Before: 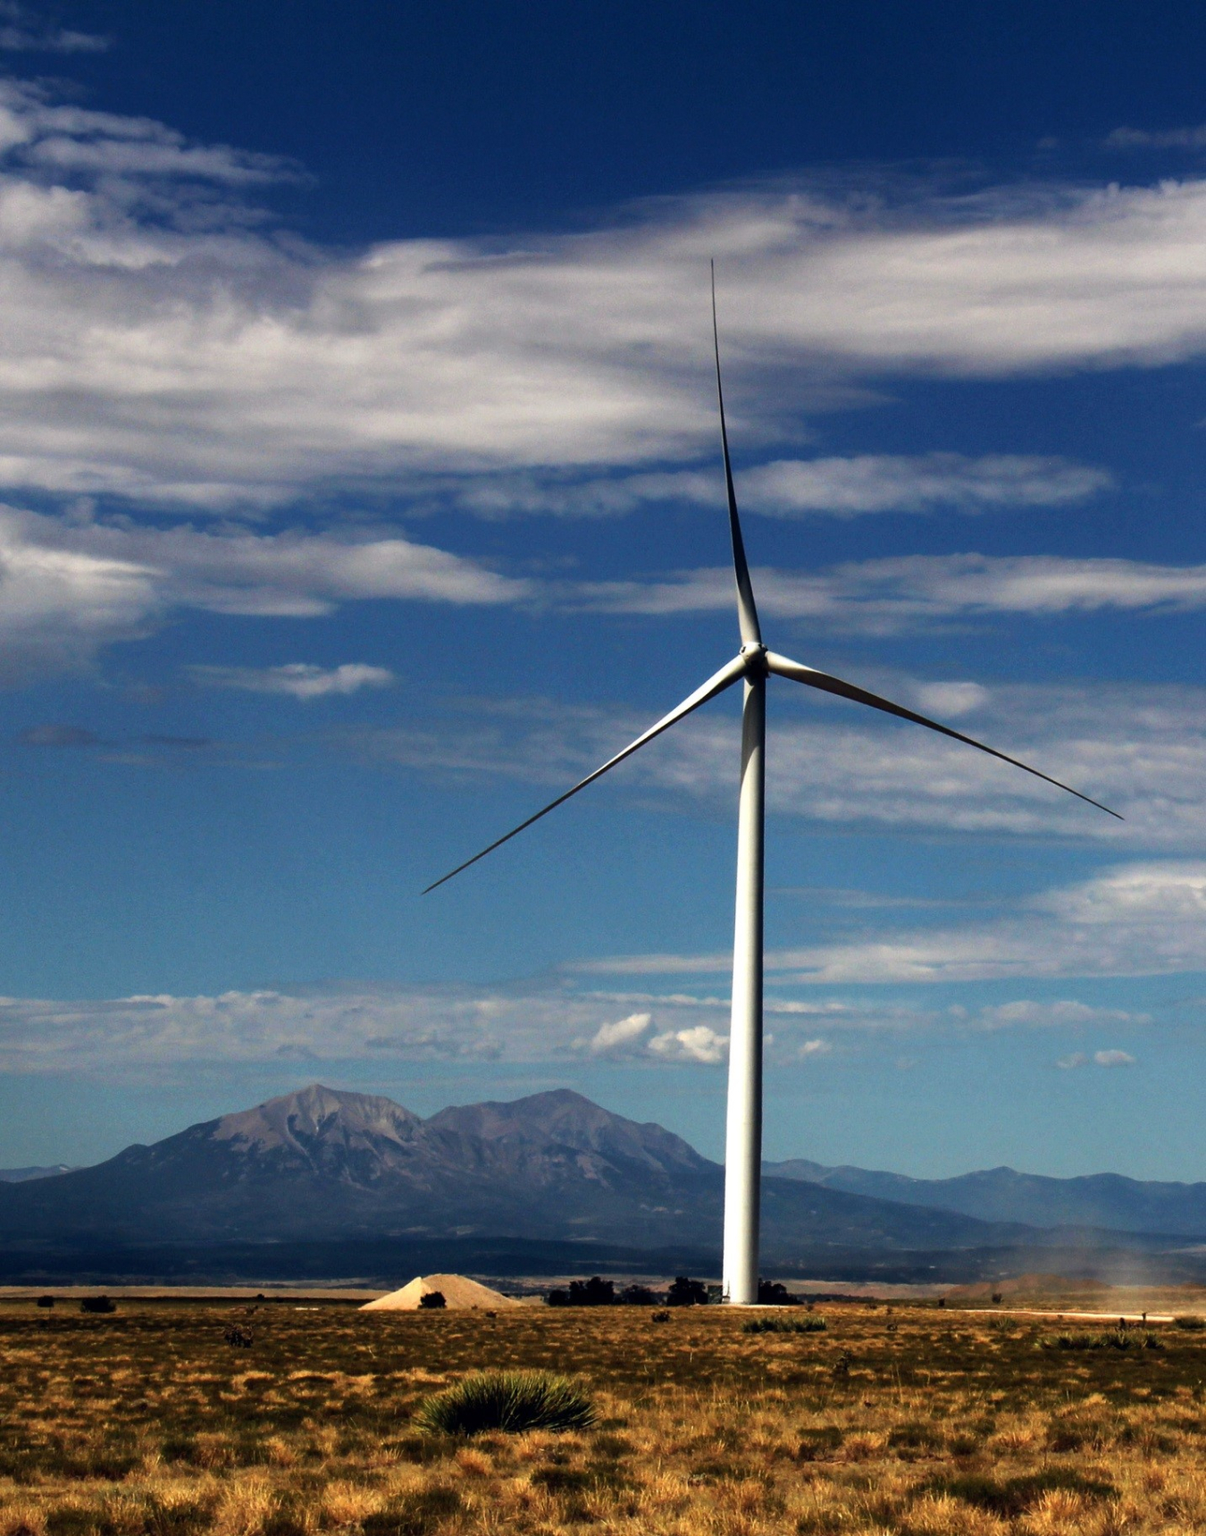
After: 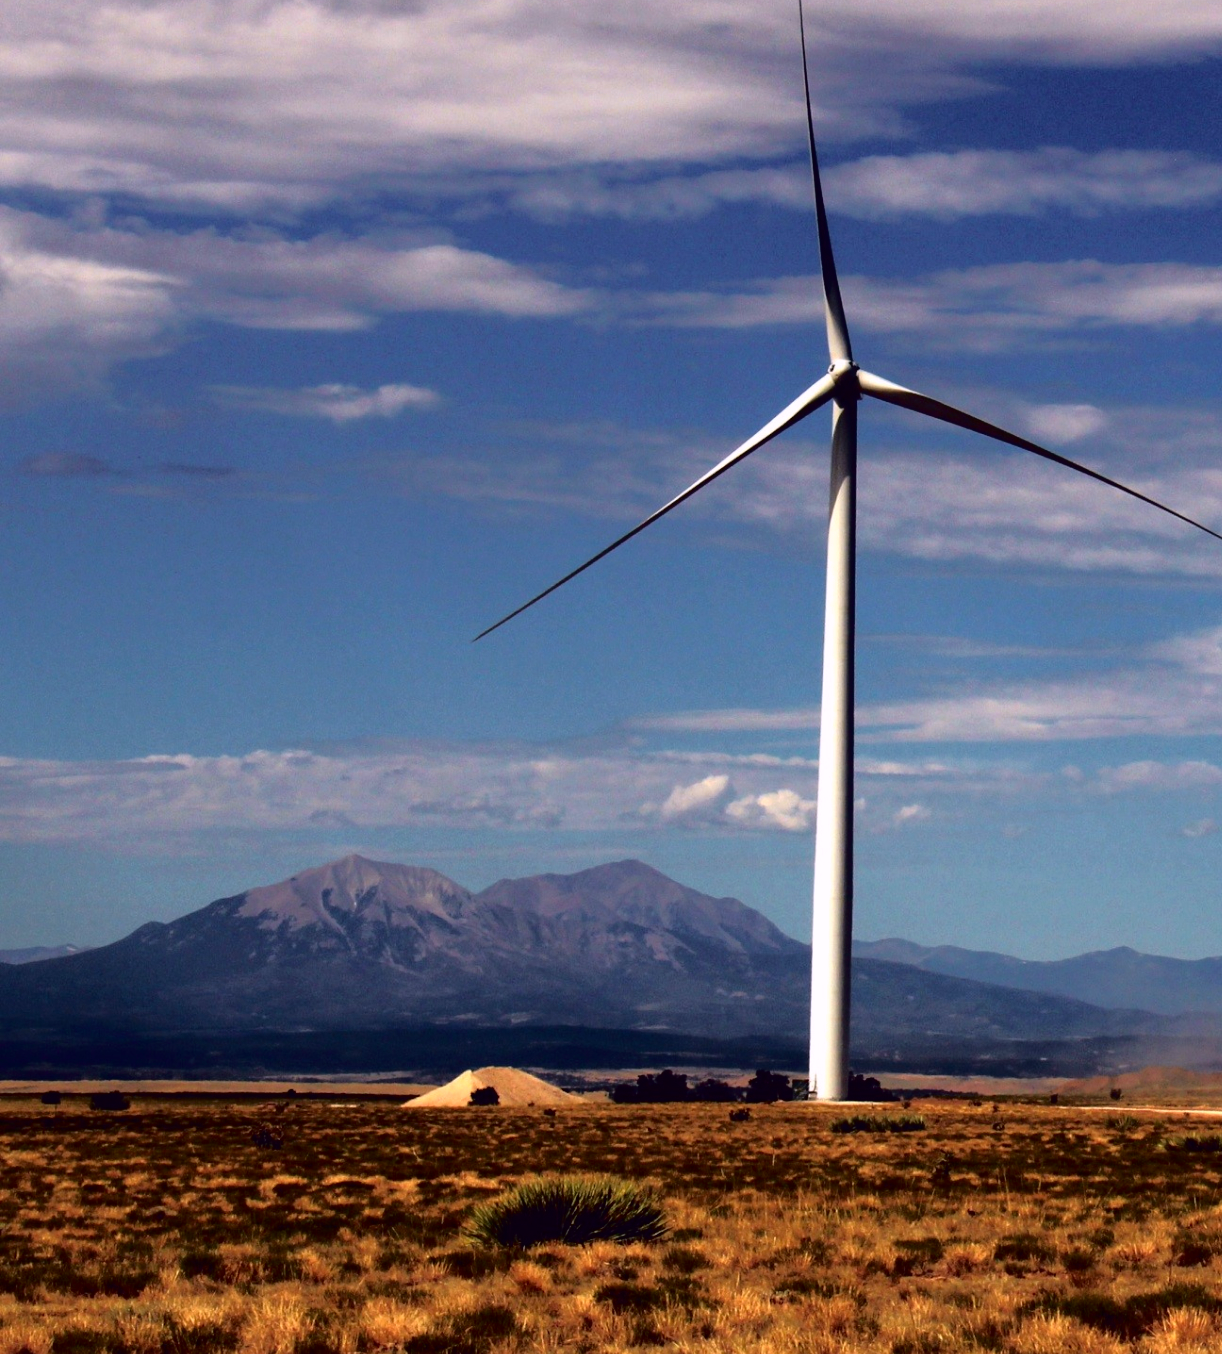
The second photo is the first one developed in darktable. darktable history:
exposure: compensate highlight preservation false
crop: top 20.916%, right 9.437%, bottom 0.316%
tone curve: curves: ch0 [(0, 0) (0.126, 0.061) (0.362, 0.382) (0.498, 0.498) (0.706, 0.712) (1, 1)]; ch1 [(0, 0) (0.5, 0.522) (0.55, 0.586) (1, 1)]; ch2 [(0, 0) (0.44, 0.424) (0.5, 0.482) (0.537, 0.538) (1, 1)], color space Lab, independent channels, preserve colors none
